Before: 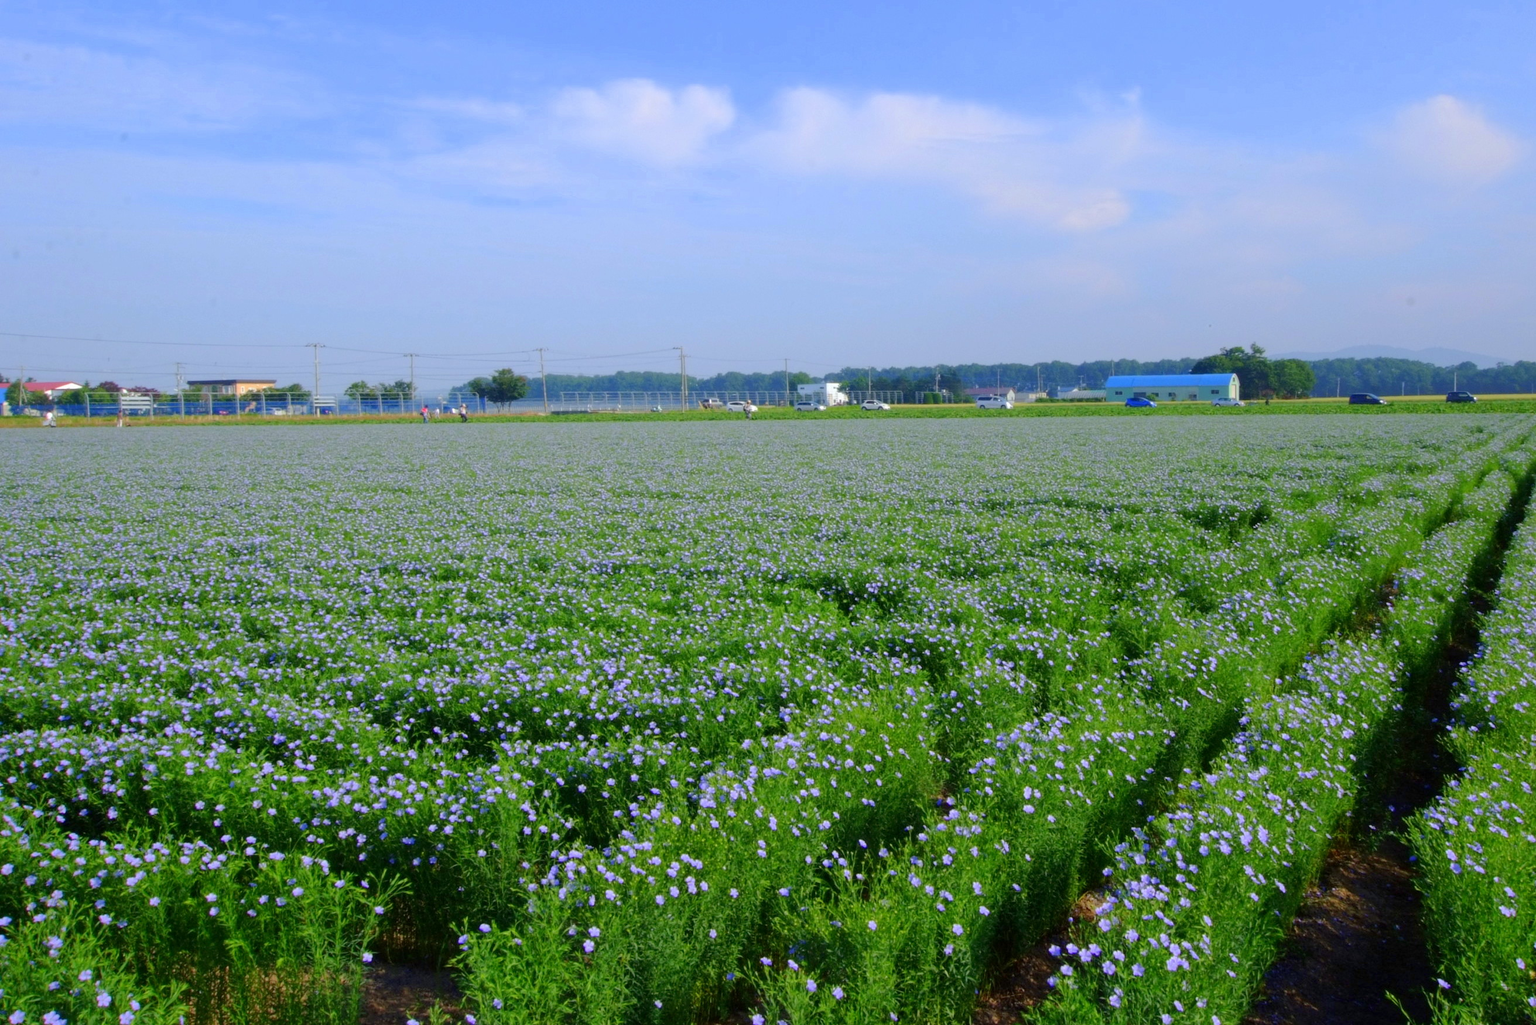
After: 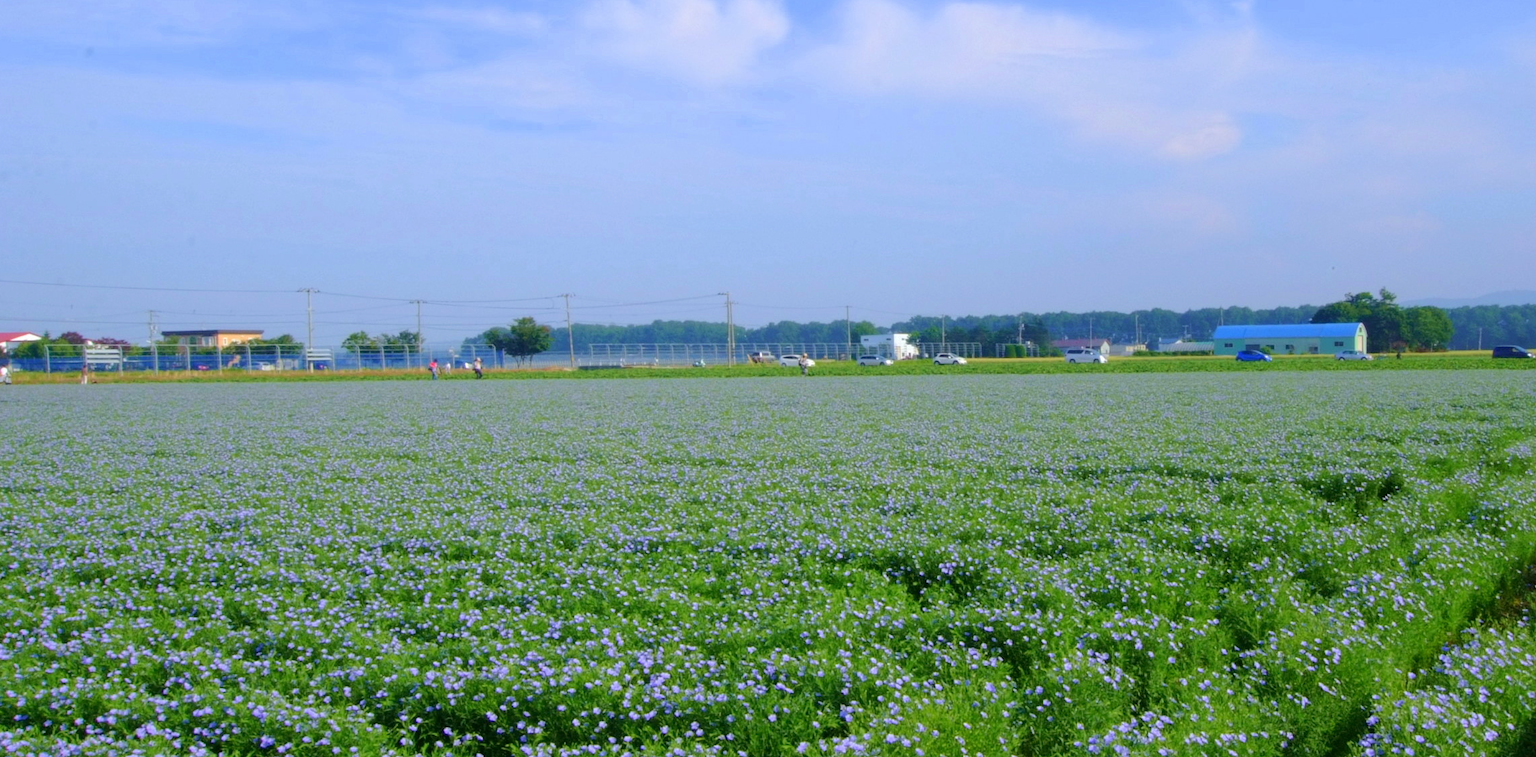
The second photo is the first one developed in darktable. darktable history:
crop: left 3.015%, top 8.969%, right 9.647%, bottom 26.457%
velvia: on, module defaults
